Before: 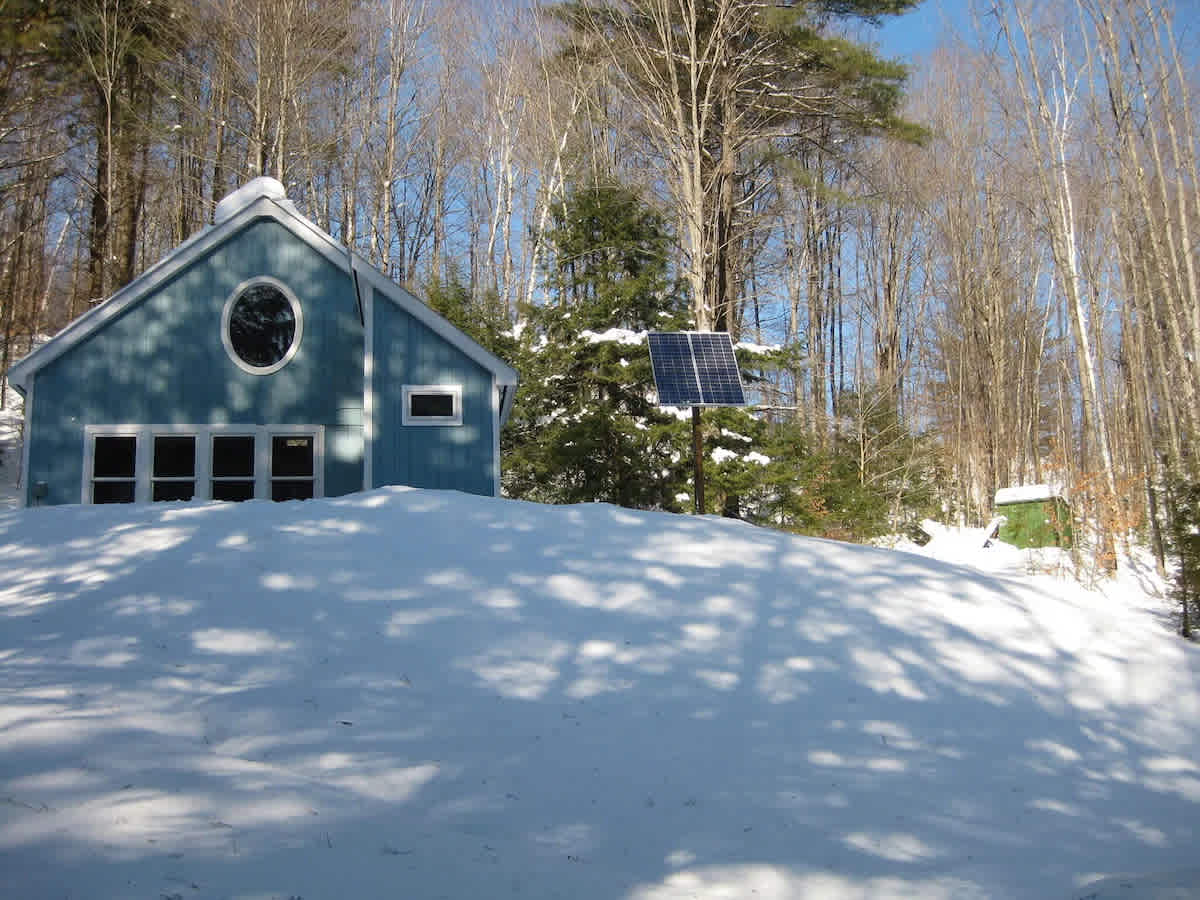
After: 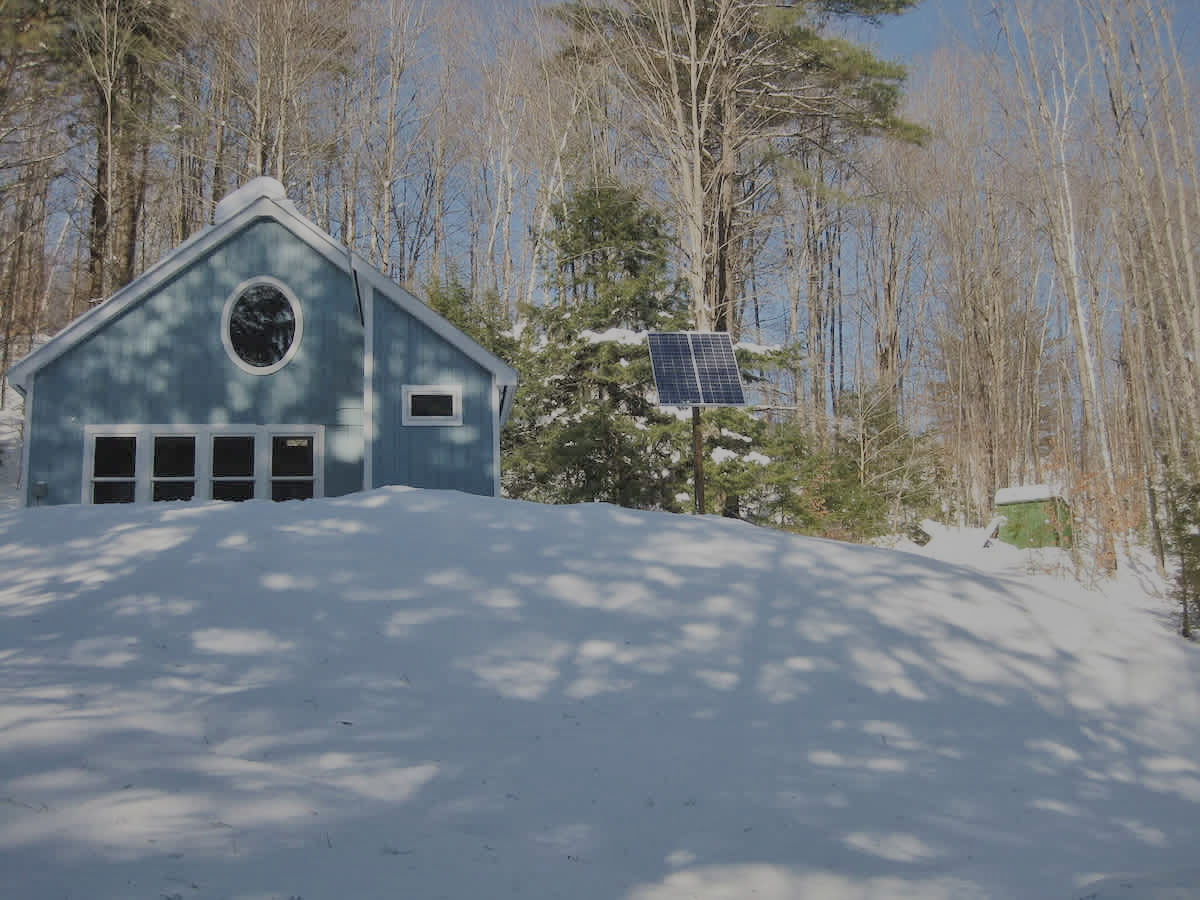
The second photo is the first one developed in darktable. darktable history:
local contrast: mode bilateral grid, contrast 20, coarseness 51, detail 139%, midtone range 0.2
contrast brightness saturation: contrast -0.094, saturation -0.083
filmic rgb: black relative exposure -15.85 EV, white relative exposure 7.97 EV, hardness 4.19, latitude 50.21%, contrast 0.507
shadows and highlights: low approximation 0.01, soften with gaussian
tone equalizer: -8 EV -0.39 EV, -7 EV -0.368 EV, -6 EV -0.302 EV, -5 EV -0.235 EV, -3 EV 0.229 EV, -2 EV 0.306 EV, -1 EV 0.386 EV, +0 EV 0.401 EV, edges refinement/feathering 500, mask exposure compensation -1.57 EV, preserve details no
